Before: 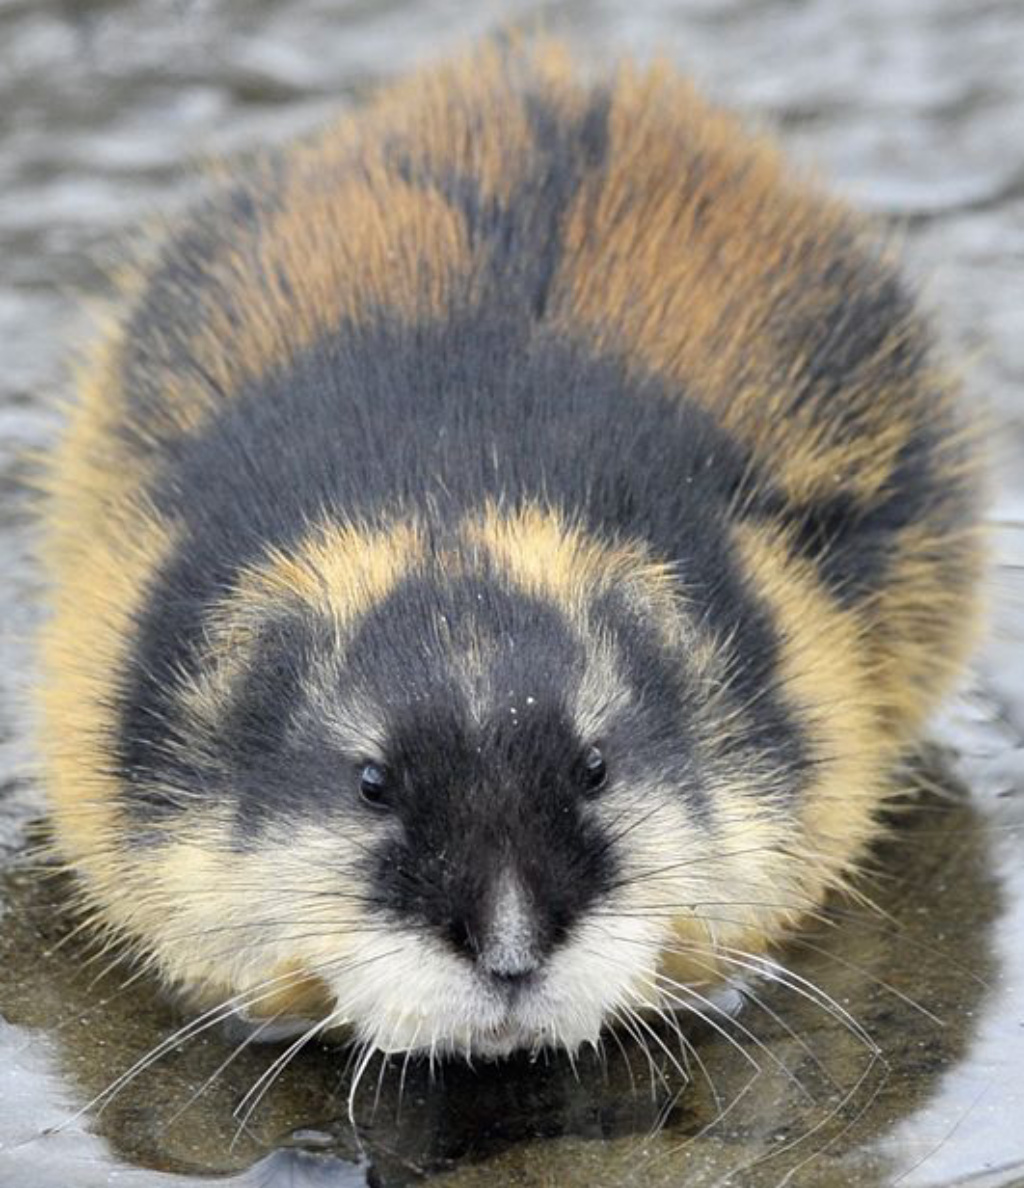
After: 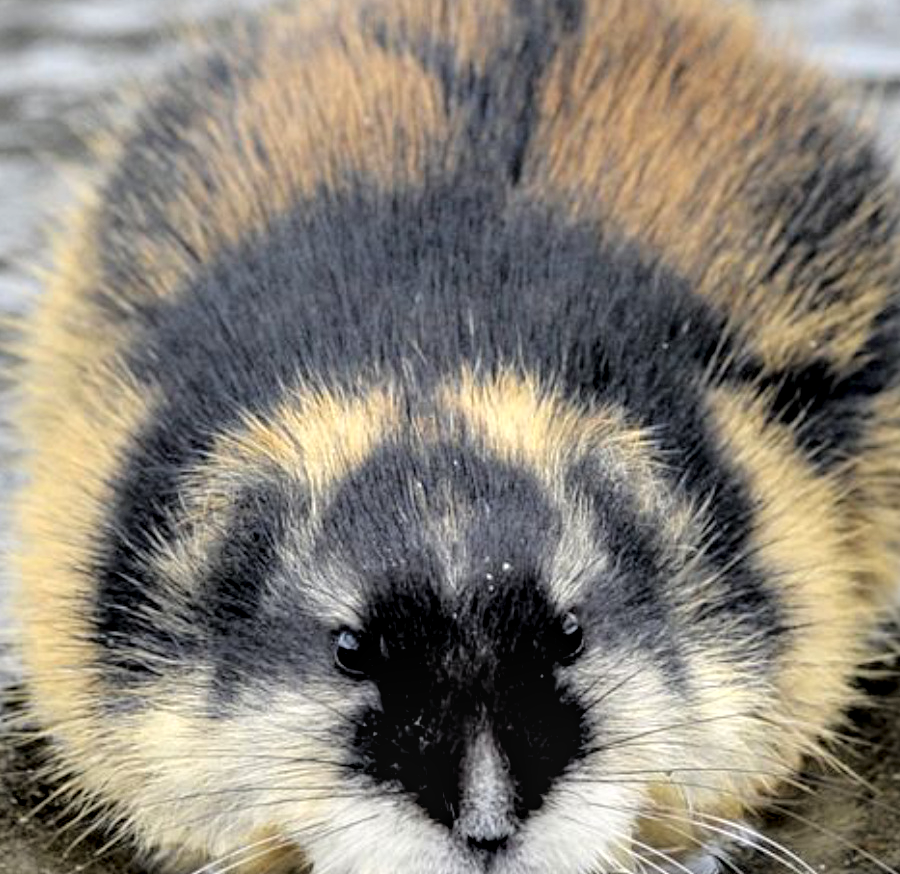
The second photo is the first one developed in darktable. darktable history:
fill light: exposure -2 EV, width 8.6
local contrast: on, module defaults
crop and rotate: left 2.425%, top 11.305%, right 9.6%, bottom 15.08%
rgb levels: levels [[0.029, 0.461, 0.922], [0, 0.5, 1], [0, 0.5, 1]]
